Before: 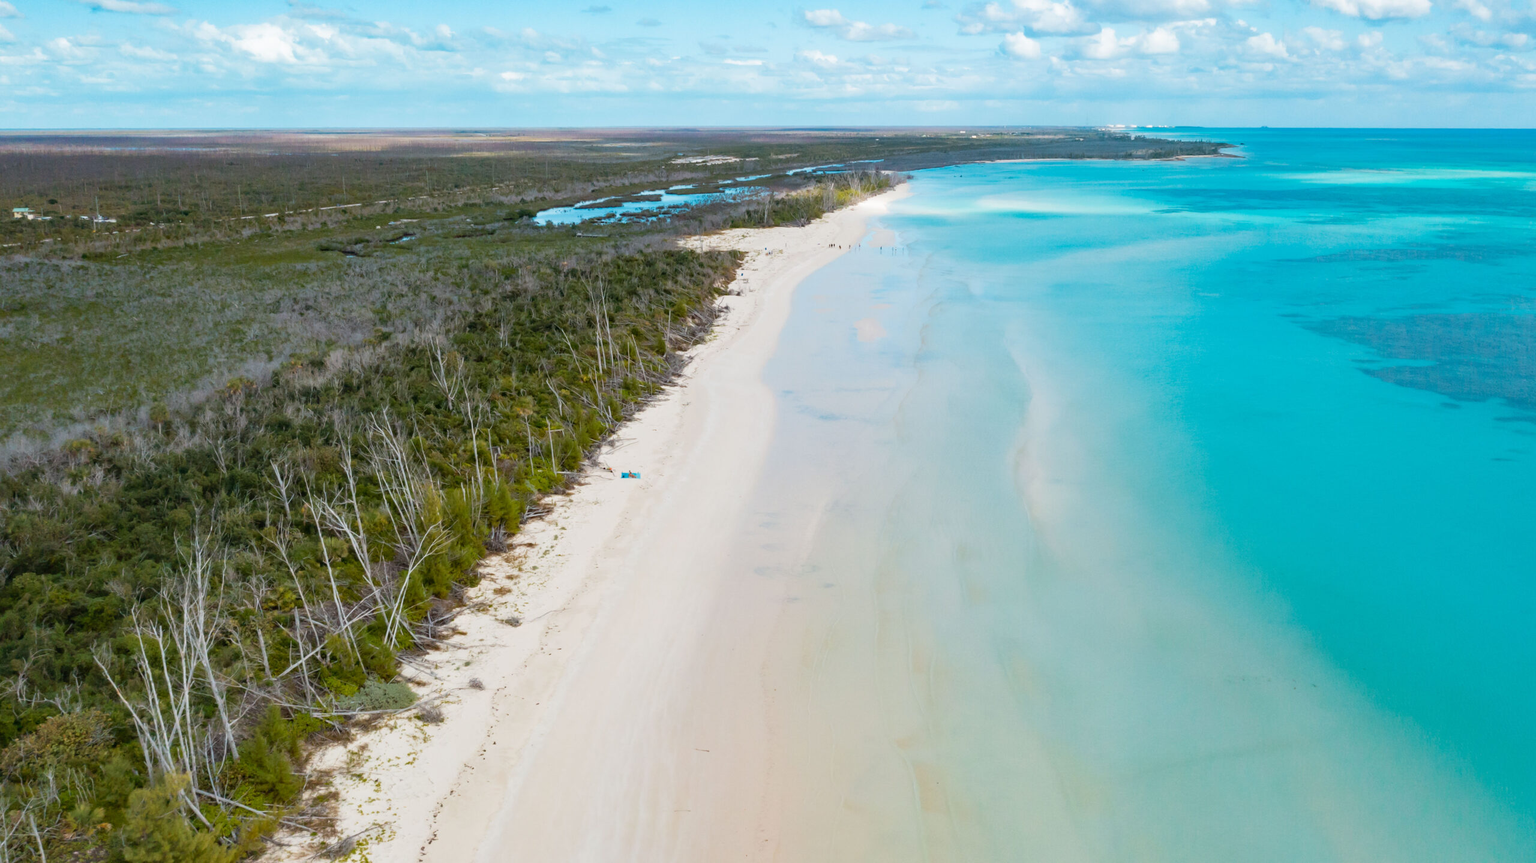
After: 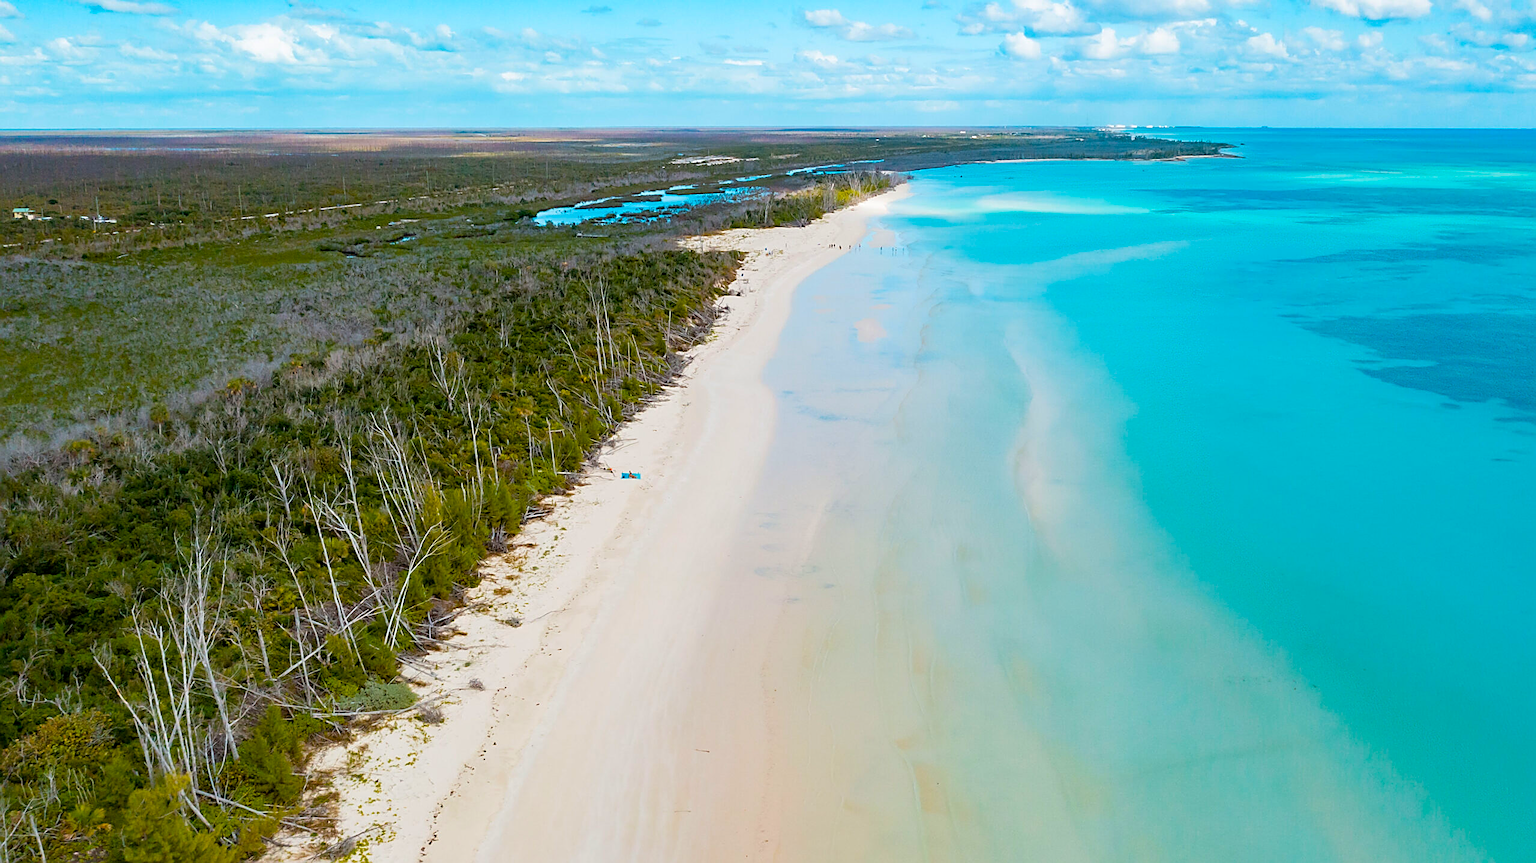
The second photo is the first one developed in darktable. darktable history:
sharpen: amount 0.905
color balance rgb: global offset › luminance -0.488%, linear chroma grading › global chroma 14.556%, perceptual saturation grading › global saturation 25.643%, global vibrance 9.153%
